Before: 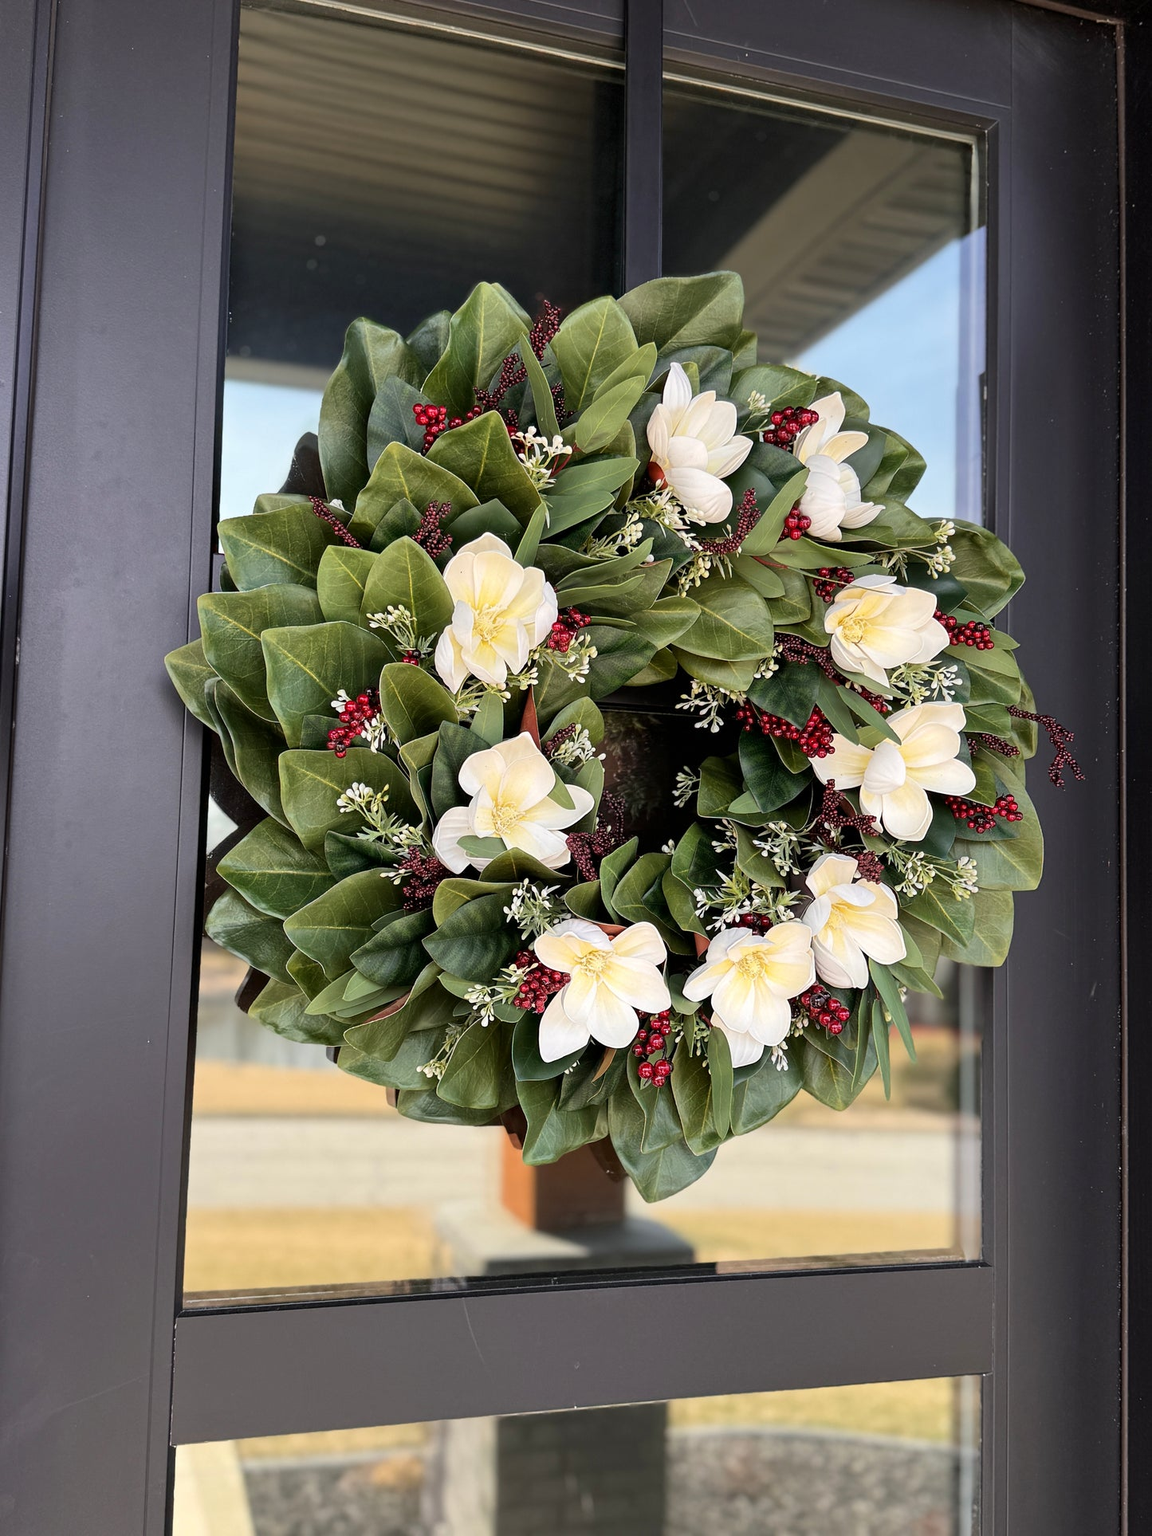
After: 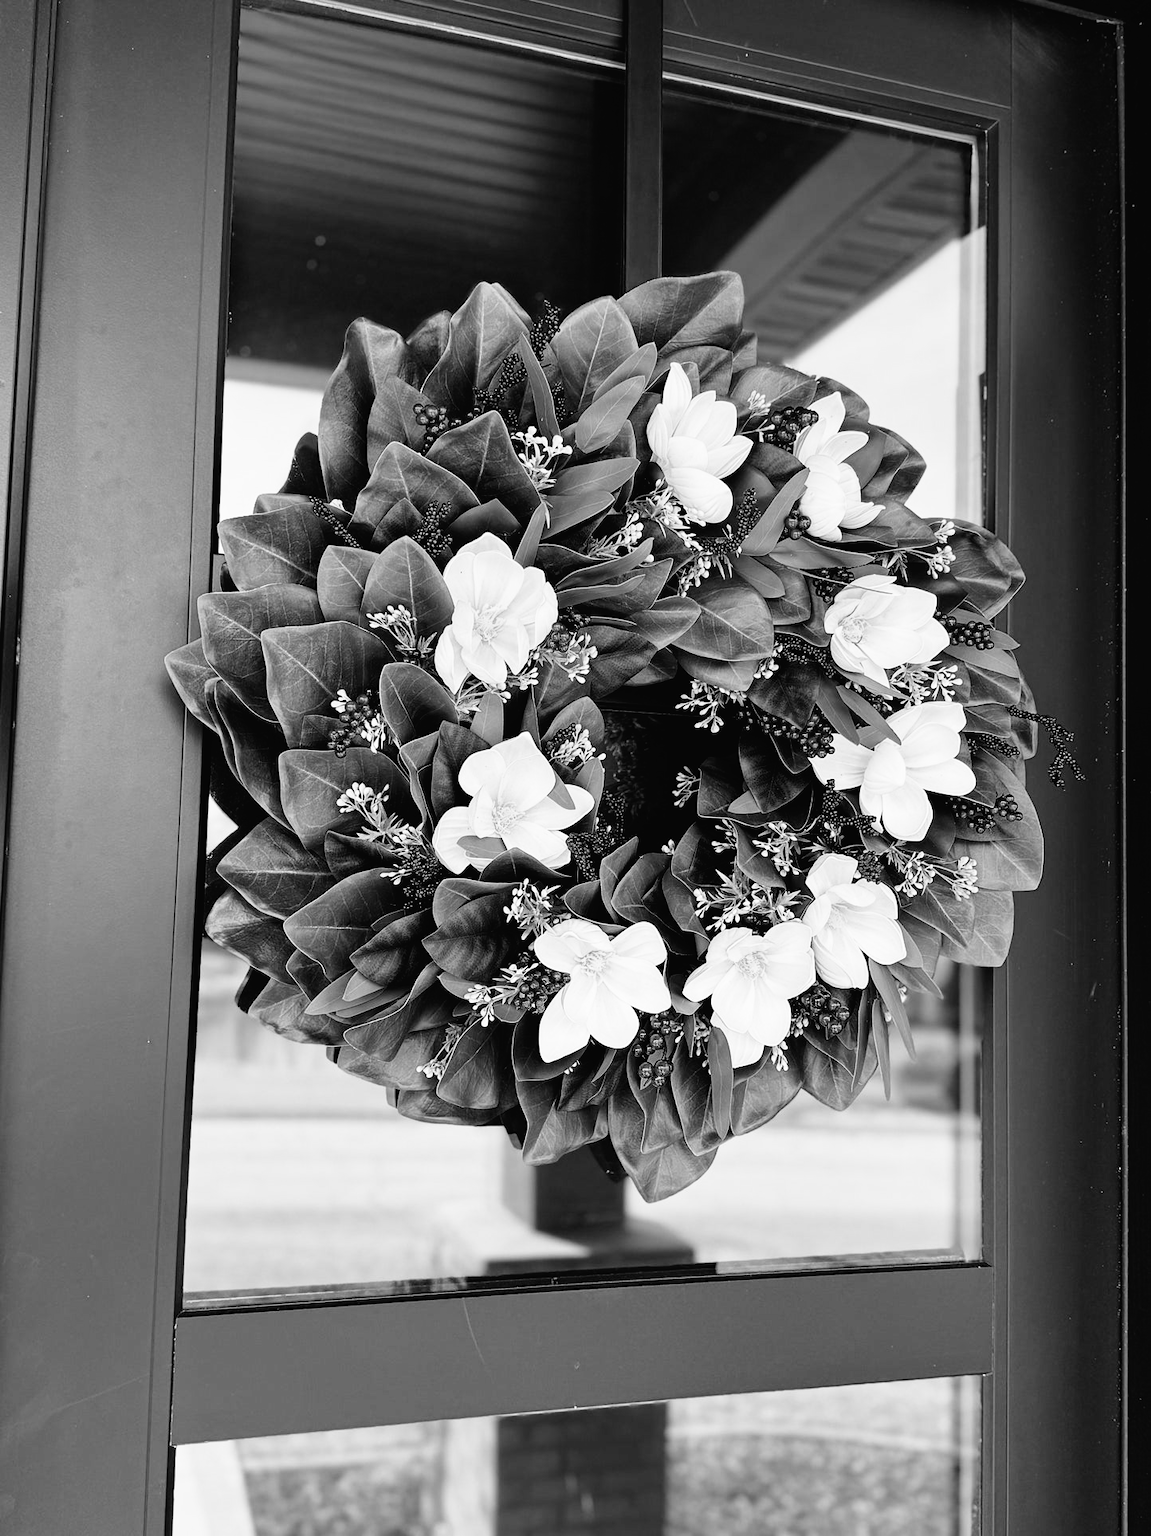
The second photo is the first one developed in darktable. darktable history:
tone curve: curves: ch0 [(0, 0.016) (0.11, 0.039) (0.259, 0.235) (0.383, 0.437) (0.499, 0.597) (0.733, 0.867) (0.843, 0.948) (1, 1)], color space Lab, linked channels, preserve colors none
color calibration "t3mujinpack channel mixer": output gray [0.22, 0.42, 0.37, 0], gray › normalize channels true, illuminant same as pipeline (D50), adaptation XYZ, x 0.346, y 0.359, gamut compression 0
